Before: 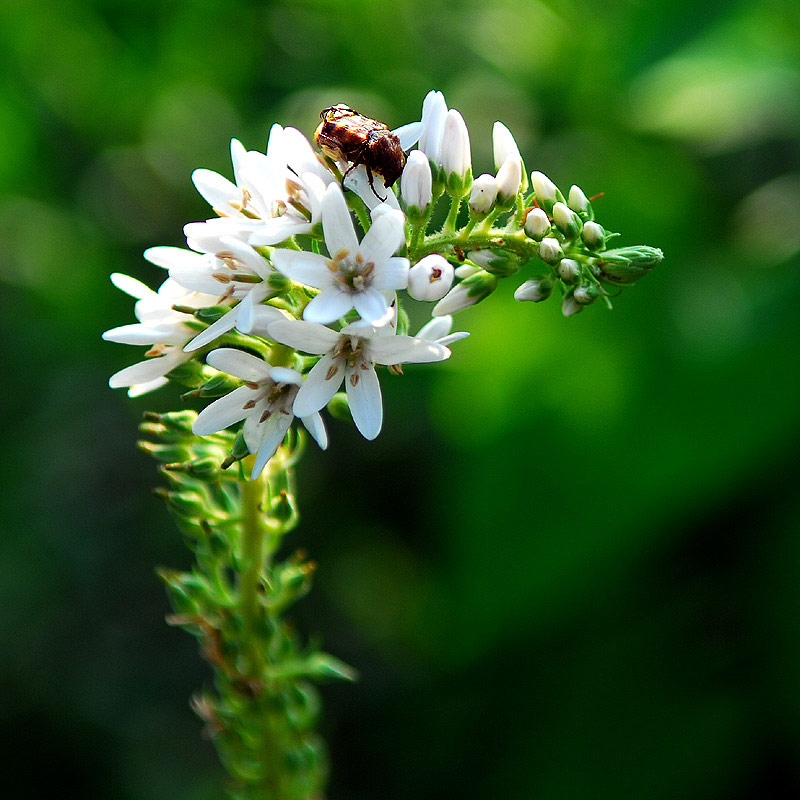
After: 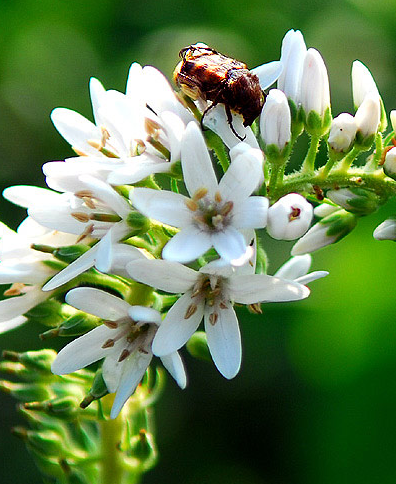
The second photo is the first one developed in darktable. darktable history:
crop: left 17.736%, top 7.651%, right 32.581%, bottom 31.639%
